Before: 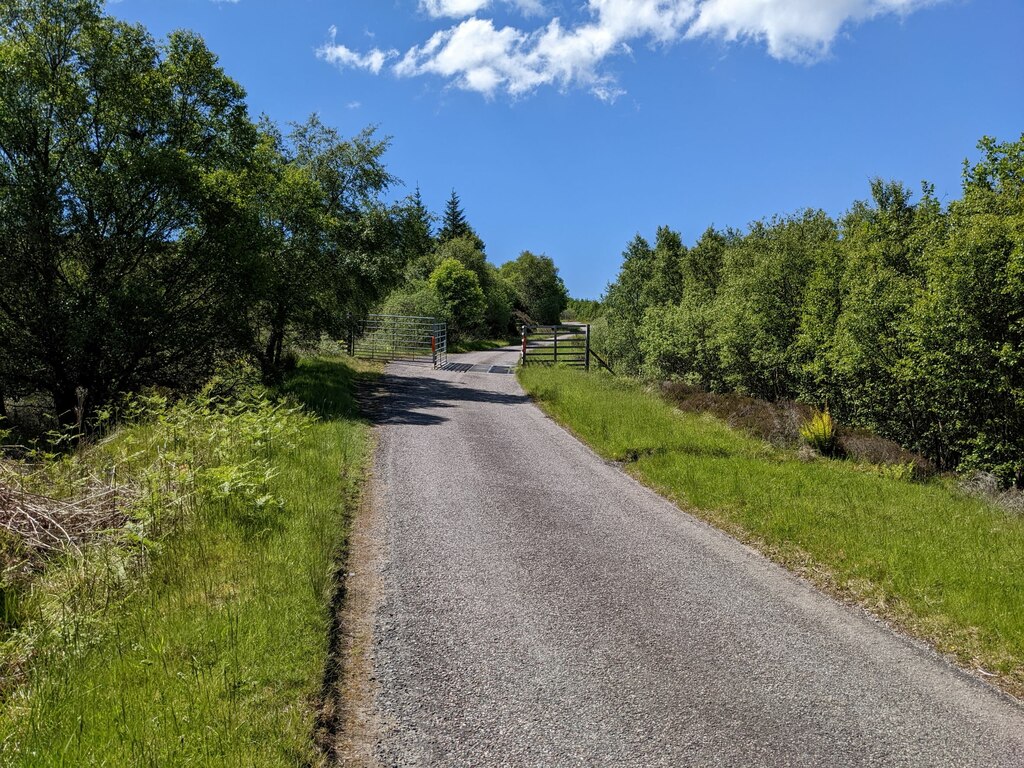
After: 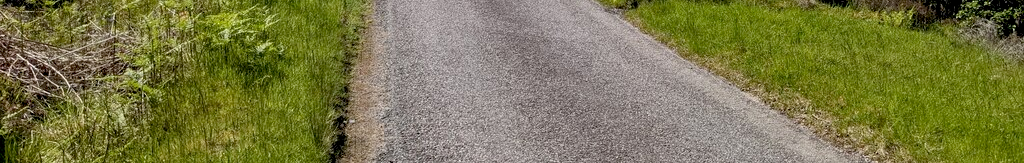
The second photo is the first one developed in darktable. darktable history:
shadows and highlights: shadows 3.46, highlights -19.21, soften with gaussian
exposure: black level correction 0.01, exposure 0.015 EV, compensate highlight preservation false
crop and rotate: top 59.044%, bottom 19.71%
color calibration: illuminant same as pipeline (D50), adaptation XYZ, x 0.347, y 0.357, temperature 5009.71 K
